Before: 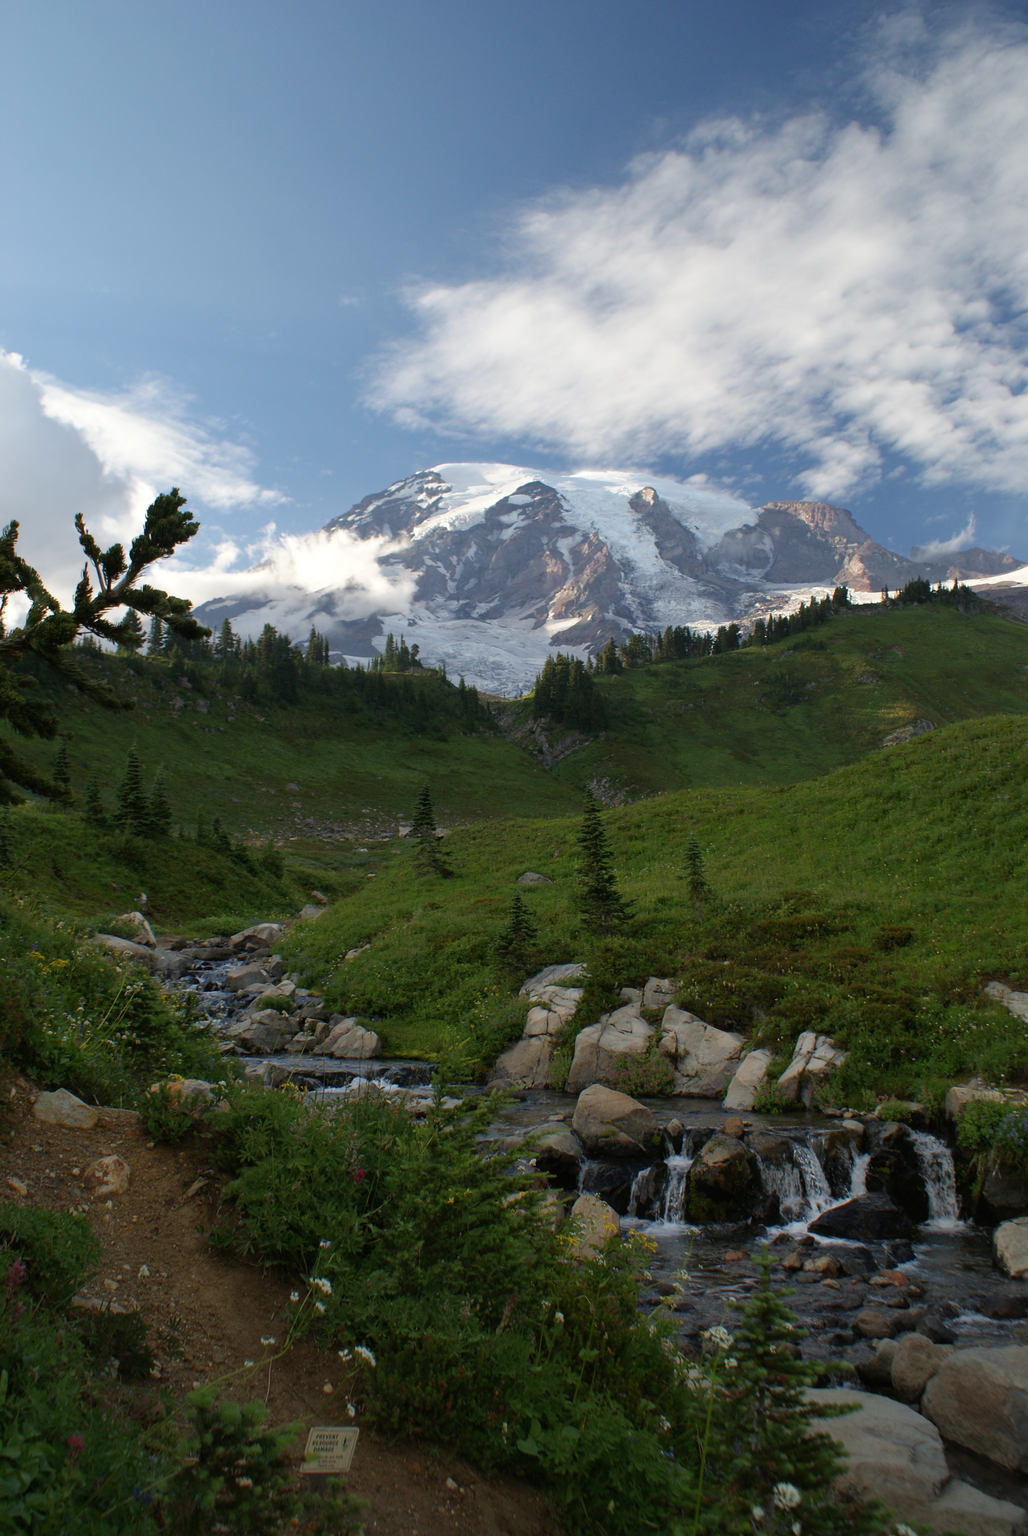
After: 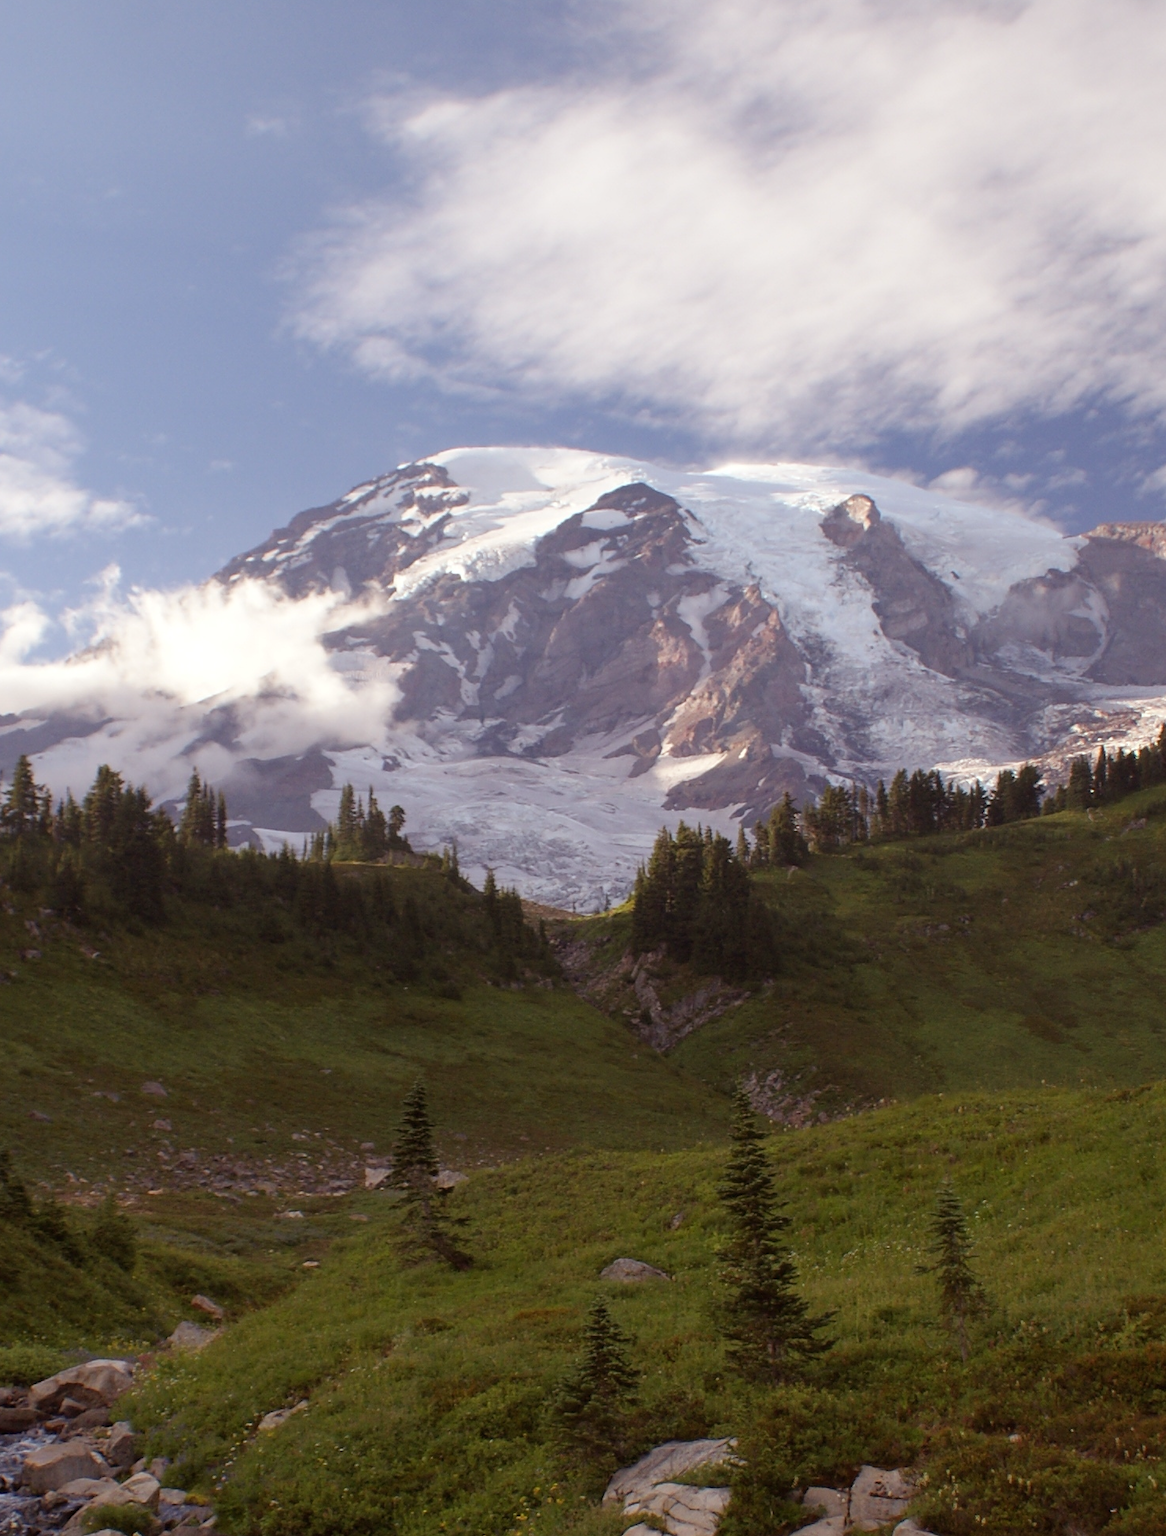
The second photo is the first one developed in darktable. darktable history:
rgb levels: mode RGB, independent channels, levels [[0, 0.474, 1], [0, 0.5, 1], [0, 0.5, 1]]
crop: left 20.932%, top 15.471%, right 21.848%, bottom 34.081%
